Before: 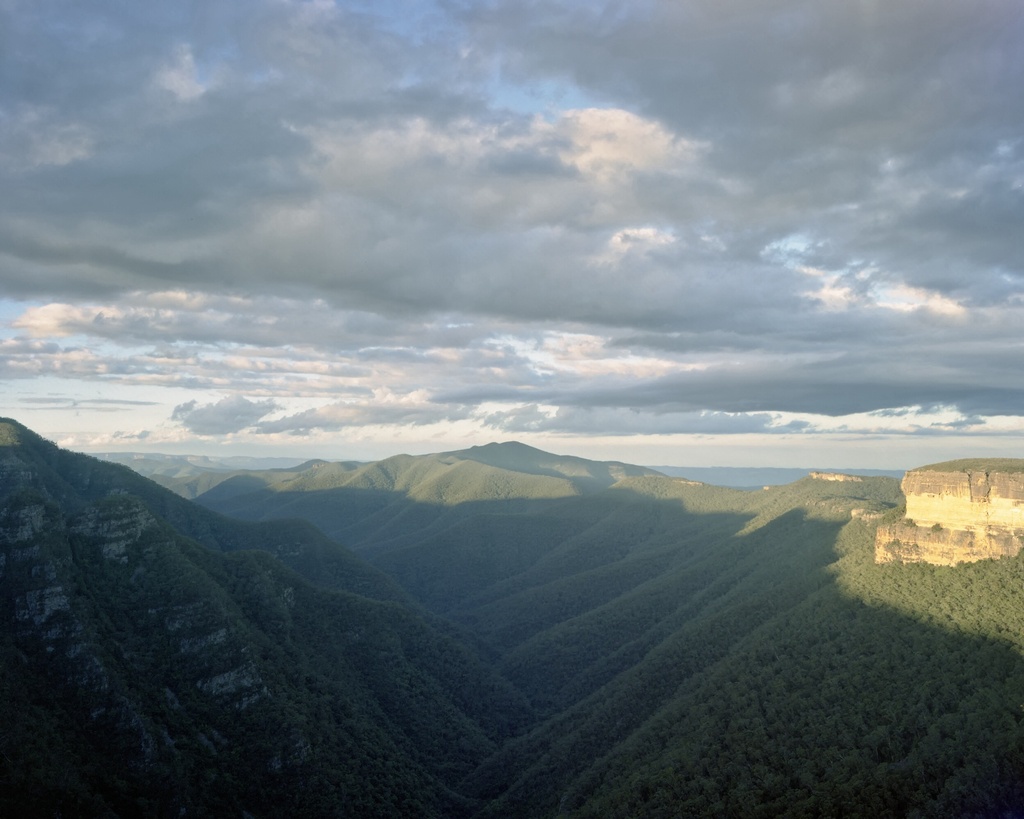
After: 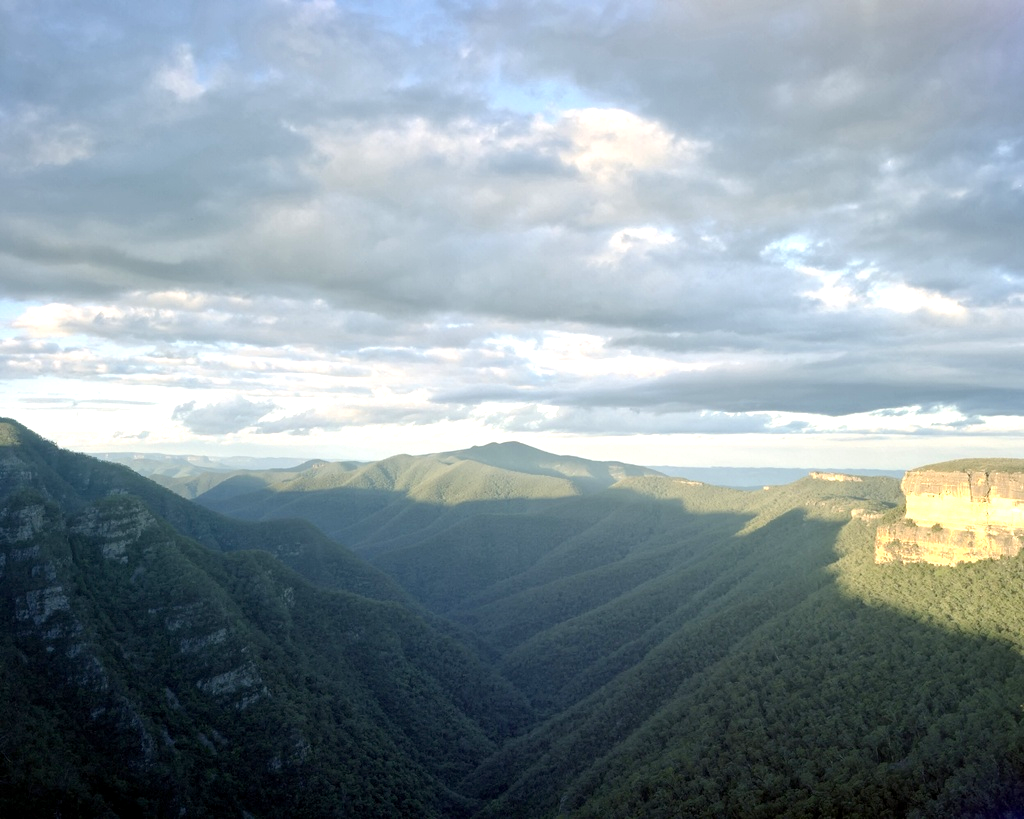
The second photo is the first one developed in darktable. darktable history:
exposure: black level correction 0.002, exposure 0.675 EV, compensate highlight preservation false
